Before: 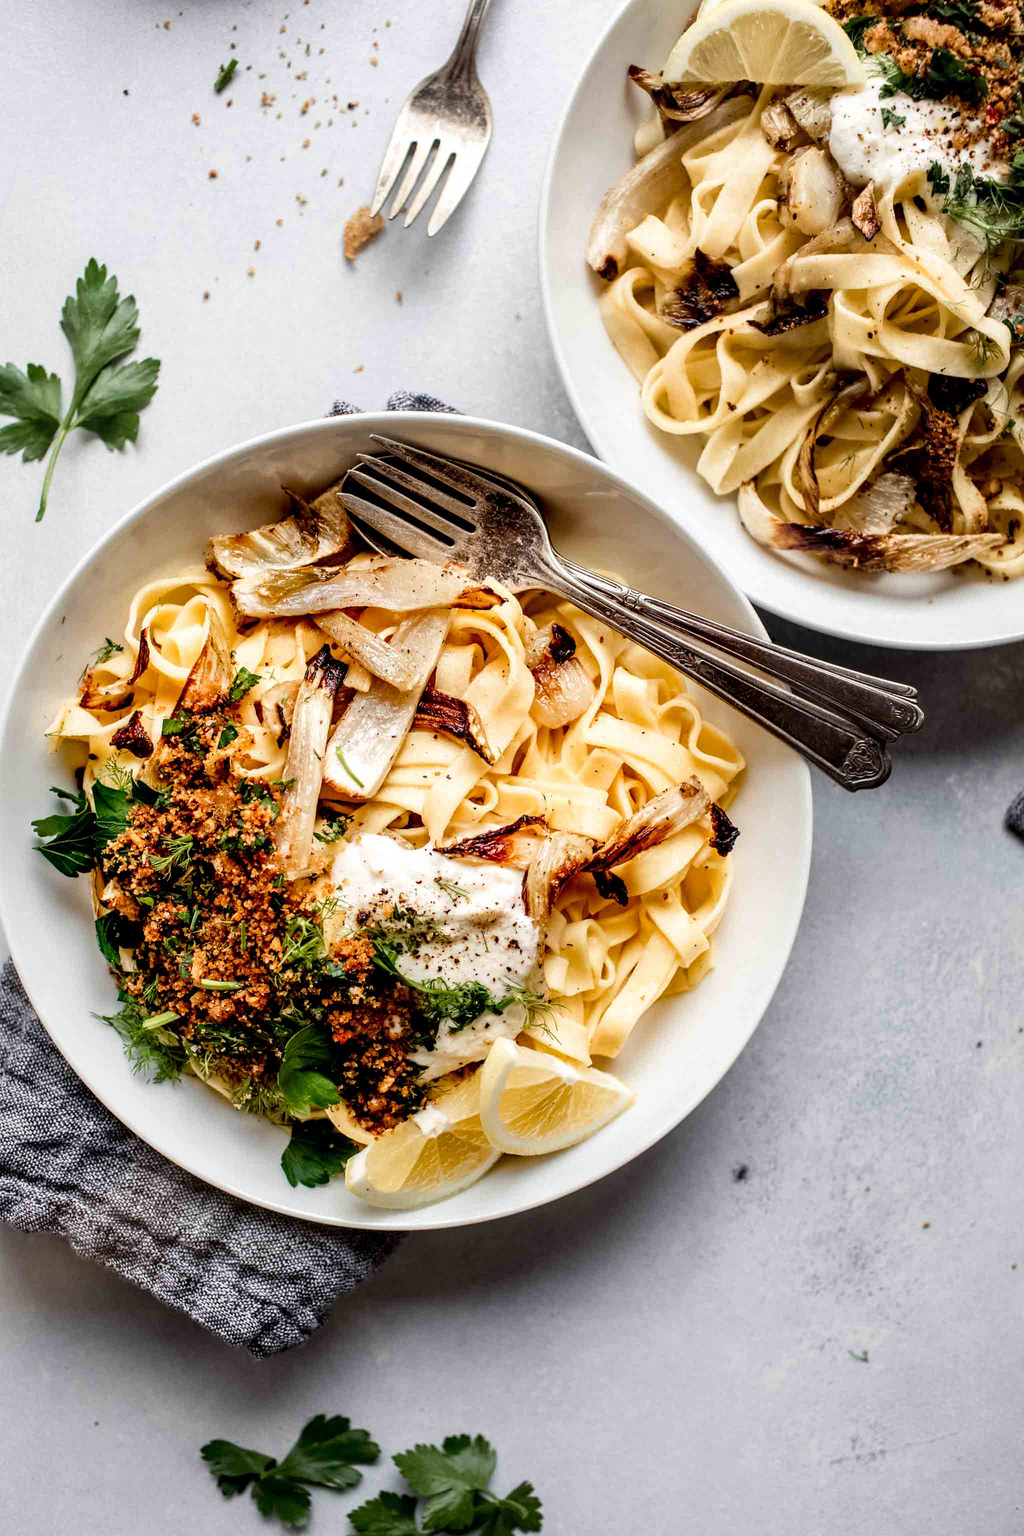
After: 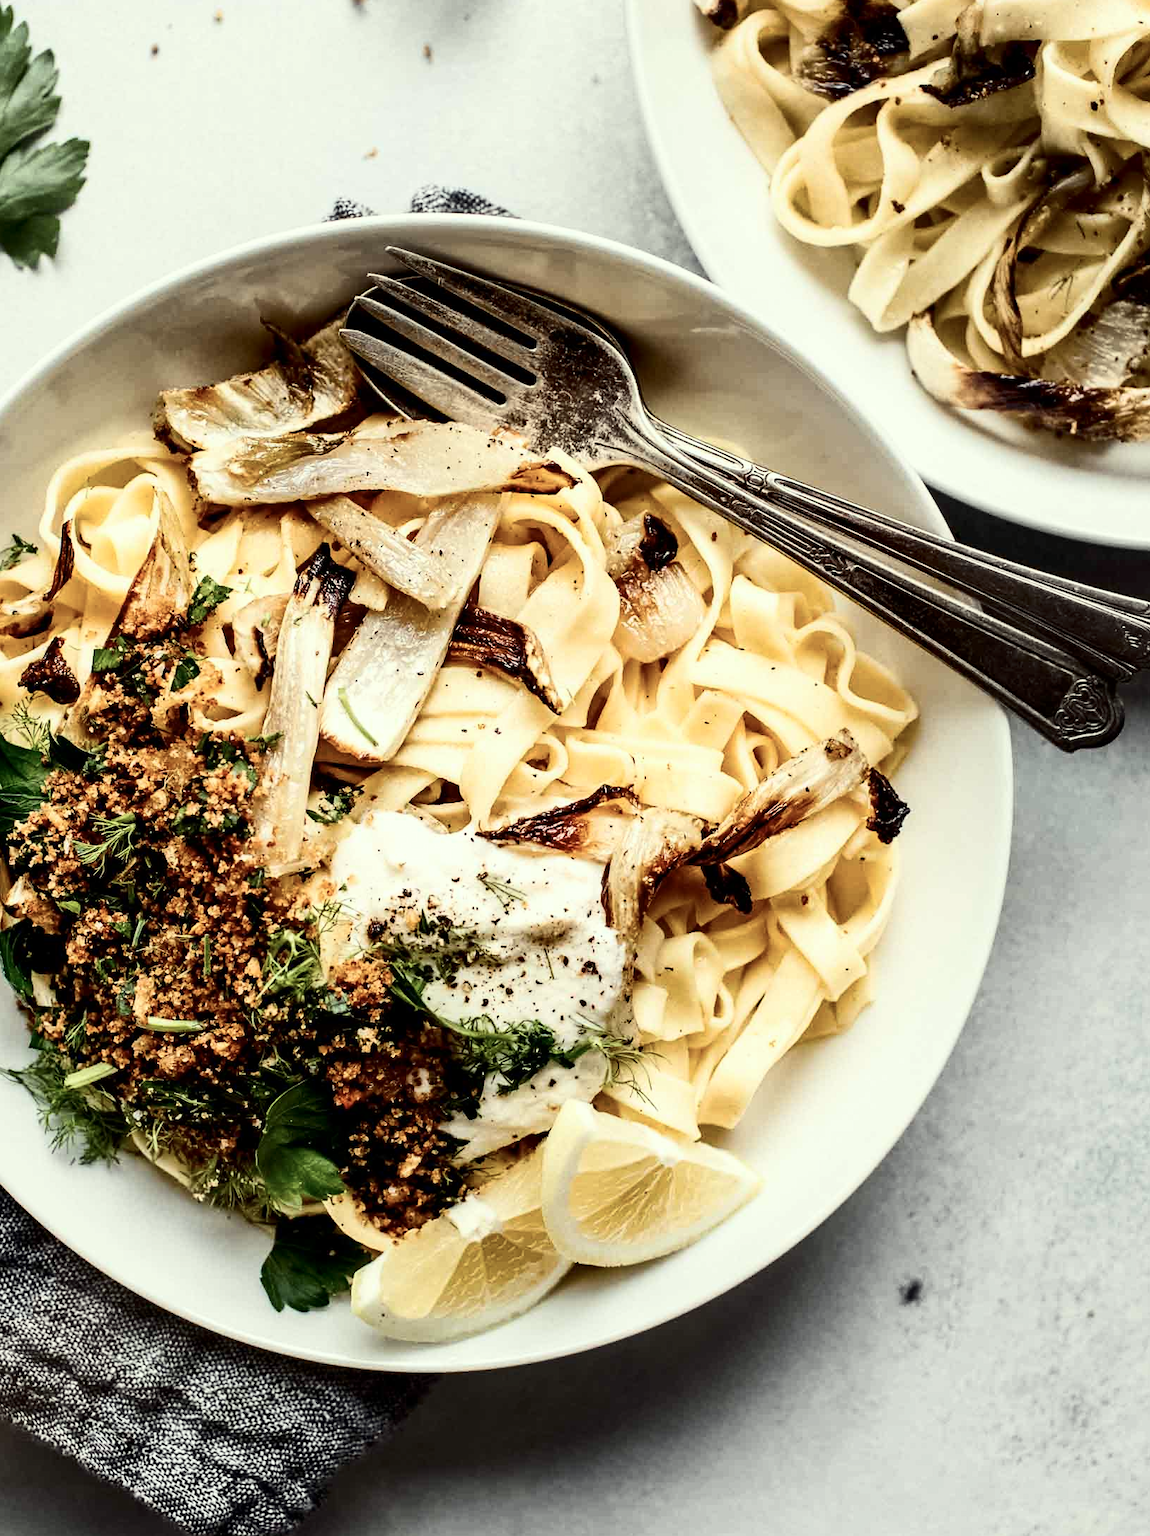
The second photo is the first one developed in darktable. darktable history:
crop: left 9.48%, top 16.989%, right 11.123%, bottom 12.315%
color correction: highlights a* -4.46, highlights b* 6.83
contrast brightness saturation: contrast 0.248, saturation -0.305
